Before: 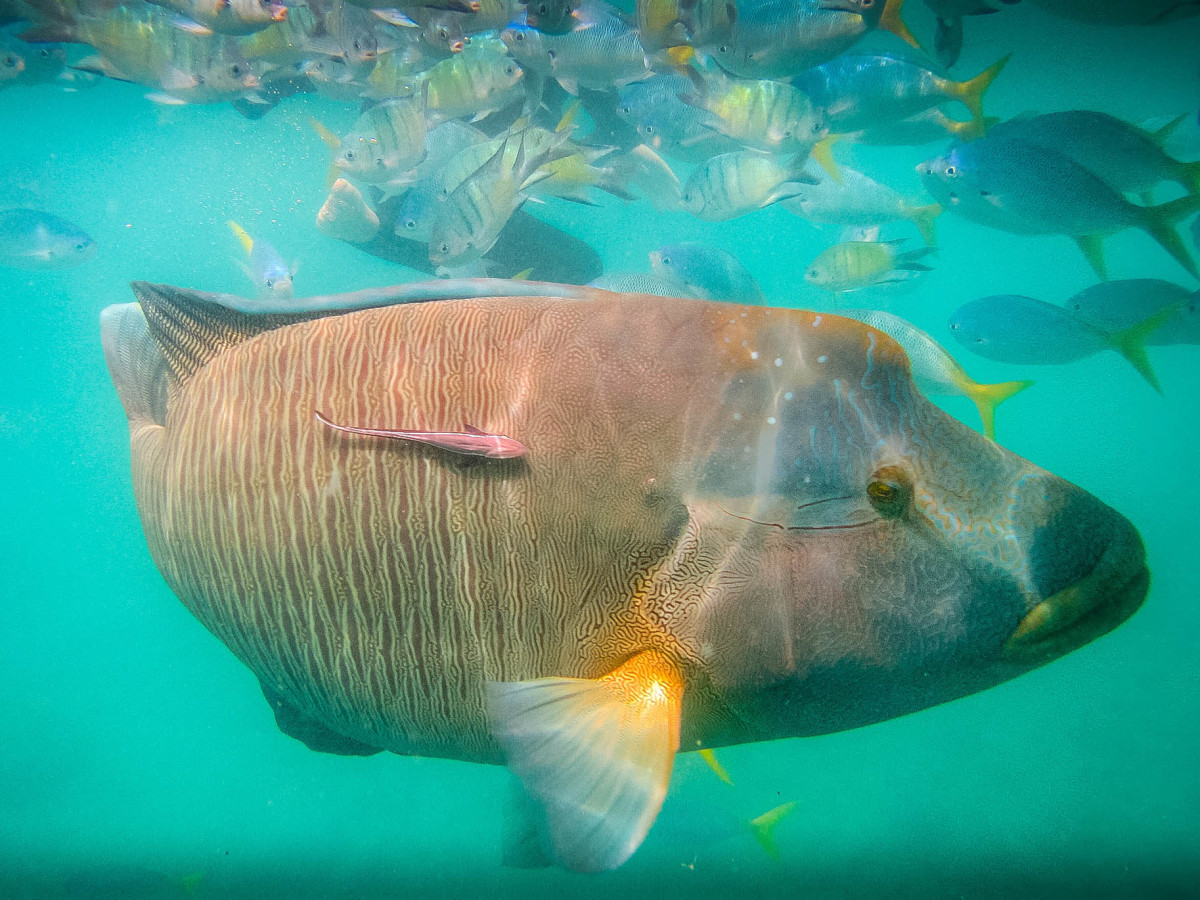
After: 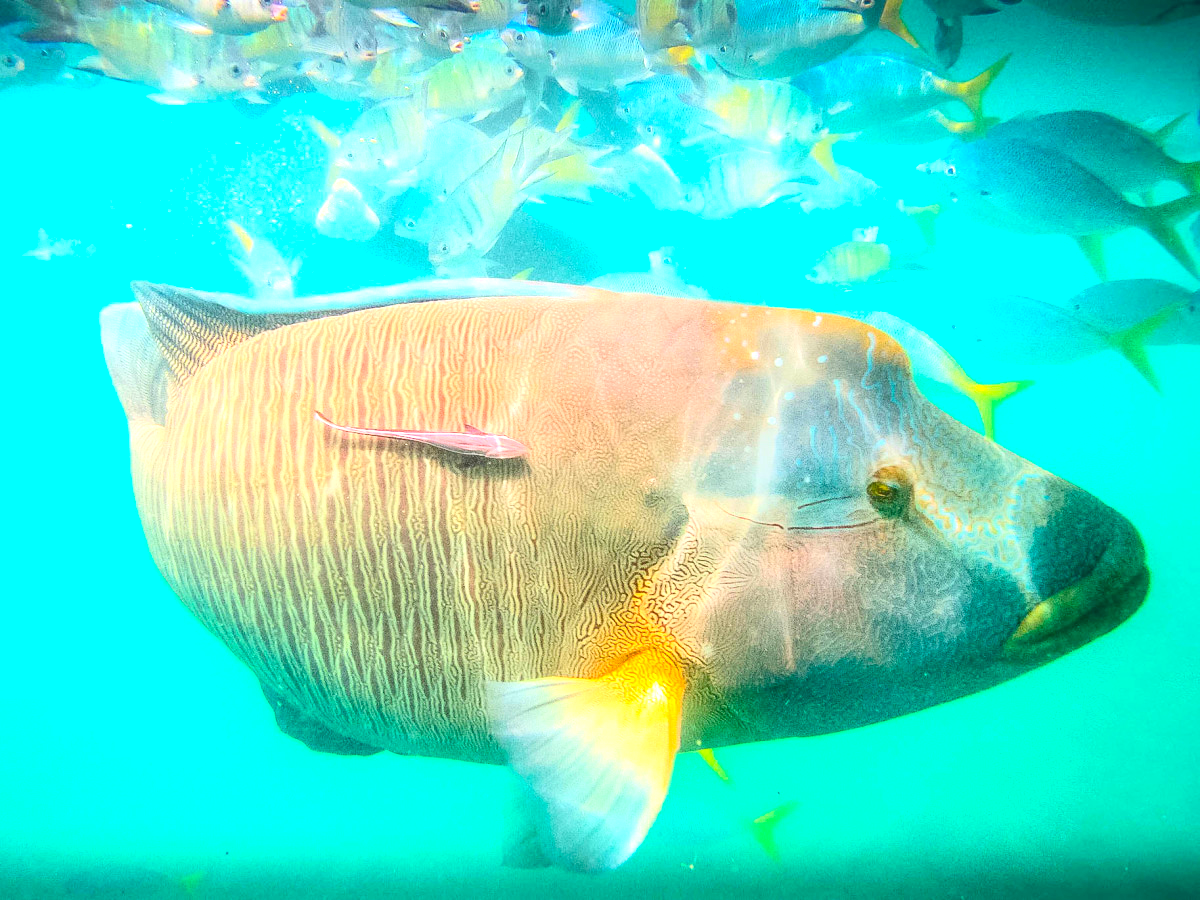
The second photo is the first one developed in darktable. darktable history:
exposure: black level correction 0, exposure 1.001 EV, compensate exposure bias true, compensate highlight preservation false
contrast brightness saturation: contrast 0.226, brightness 0.107, saturation 0.286
